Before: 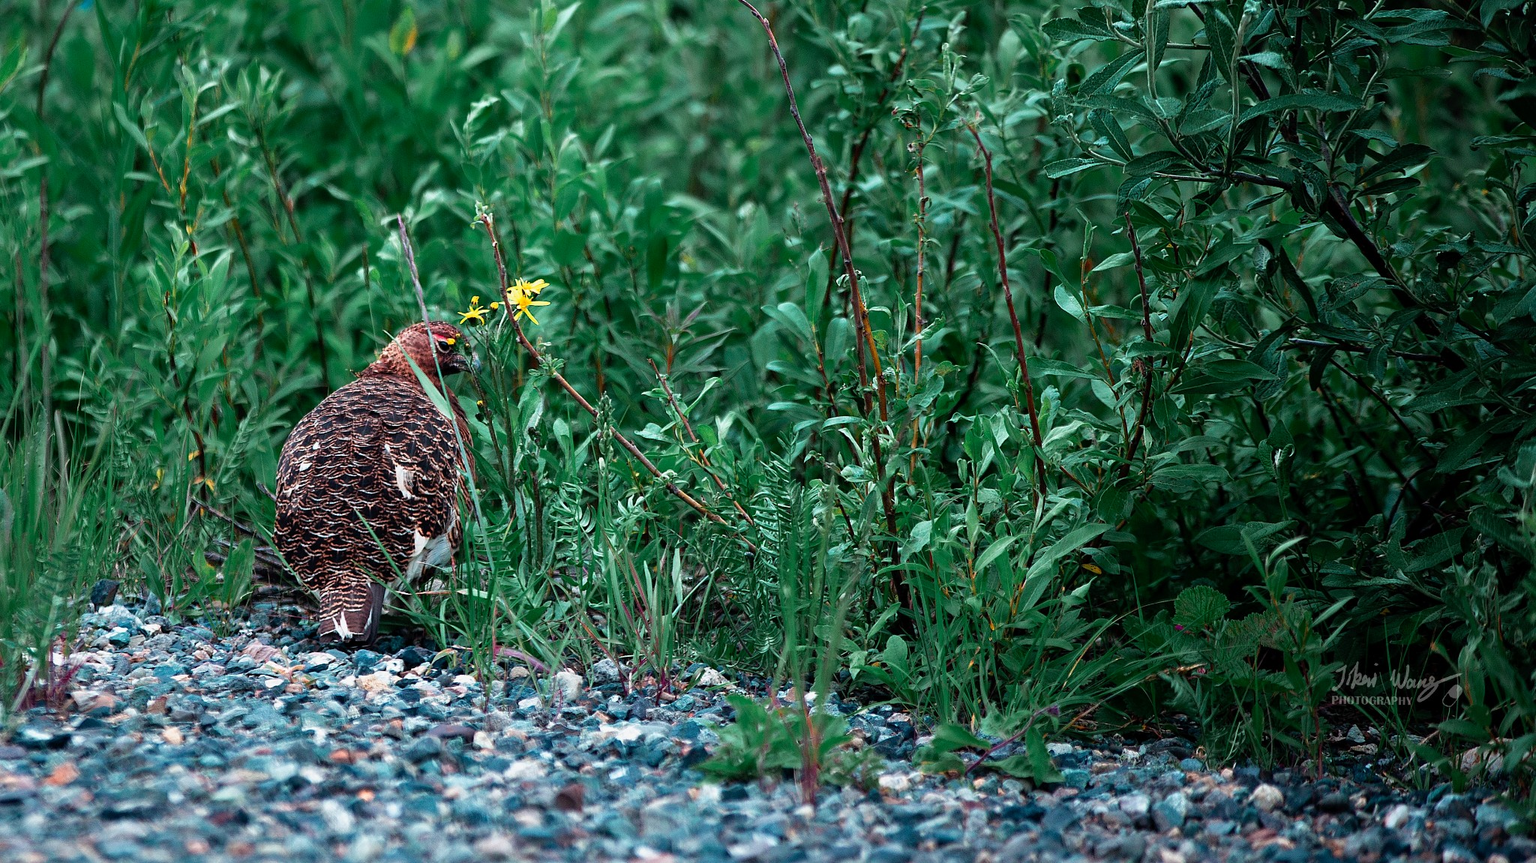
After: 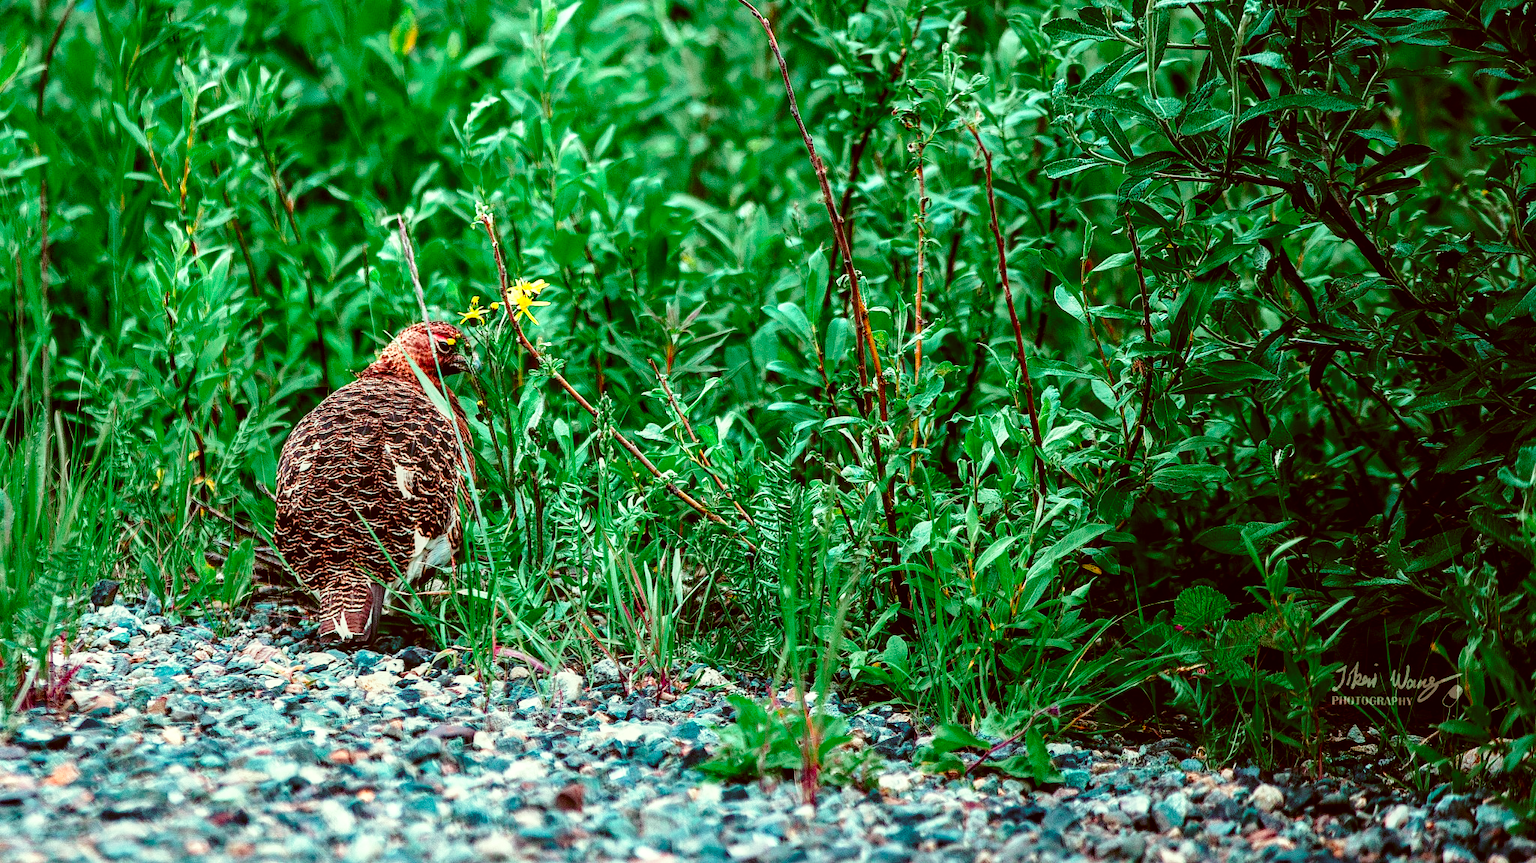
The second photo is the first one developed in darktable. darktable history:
local contrast: detail 130%
base curve: curves: ch0 [(0, 0) (0.028, 0.03) (0.121, 0.232) (0.46, 0.748) (0.859, 0.968) (1, 1)], preserve colors none
color correction: highlights a* -6.04, highlights b* 9.14, shadows a* 10.04, shadows b* 24.04
